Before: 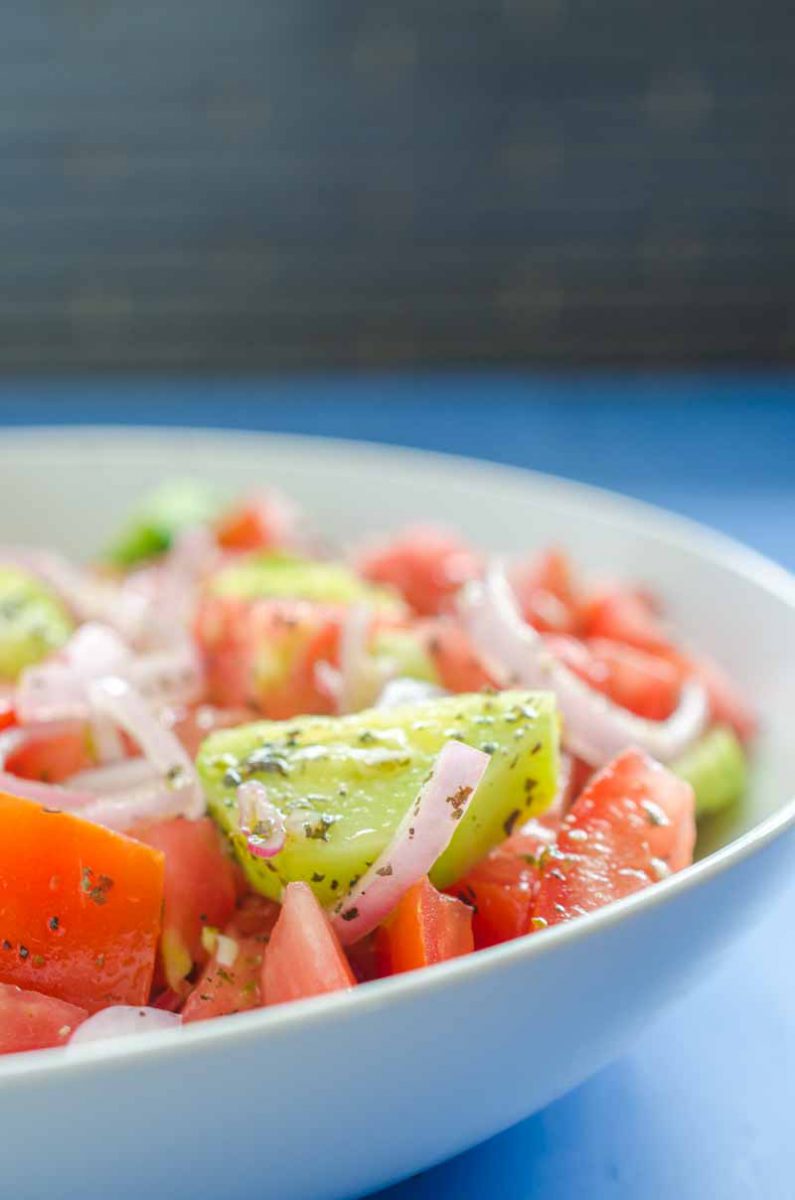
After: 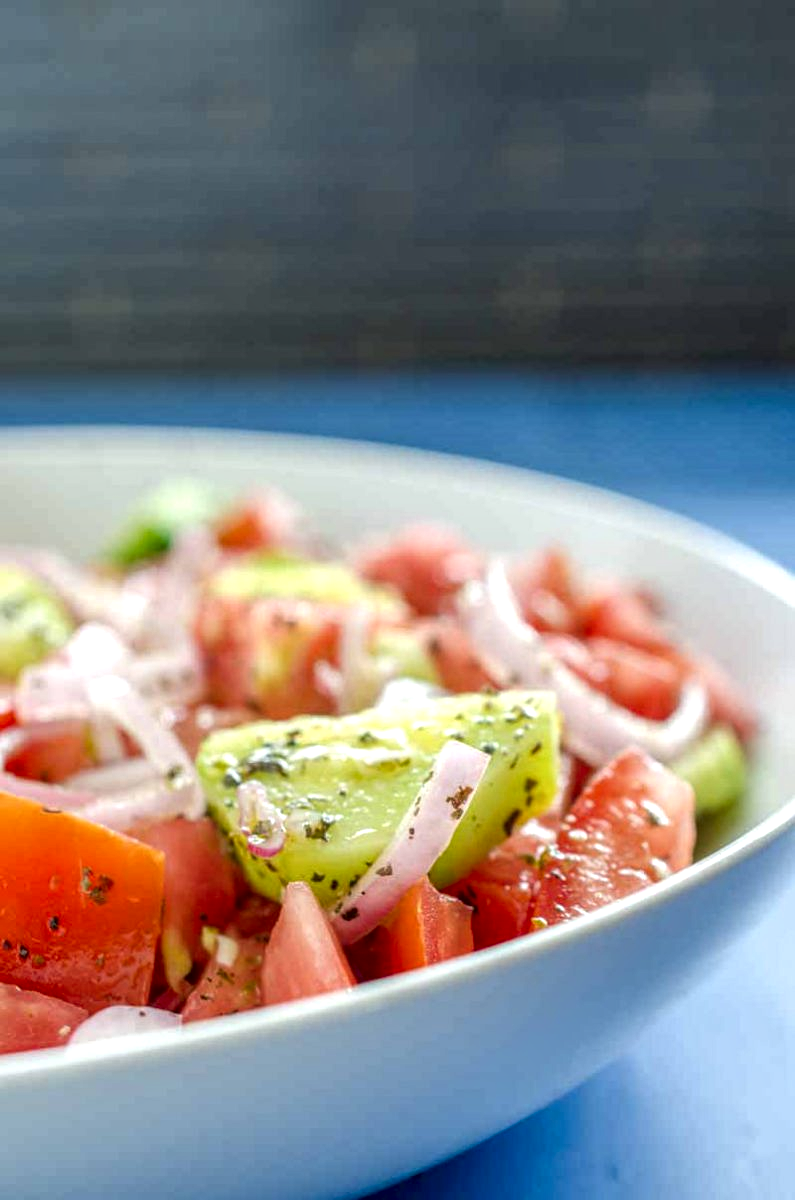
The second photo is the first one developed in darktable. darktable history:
local contrast: highlights 60%, shadows 60%, detail 160%
shadows and highlights: shadows 20.55, highlights -20.99, soften with gaussian
